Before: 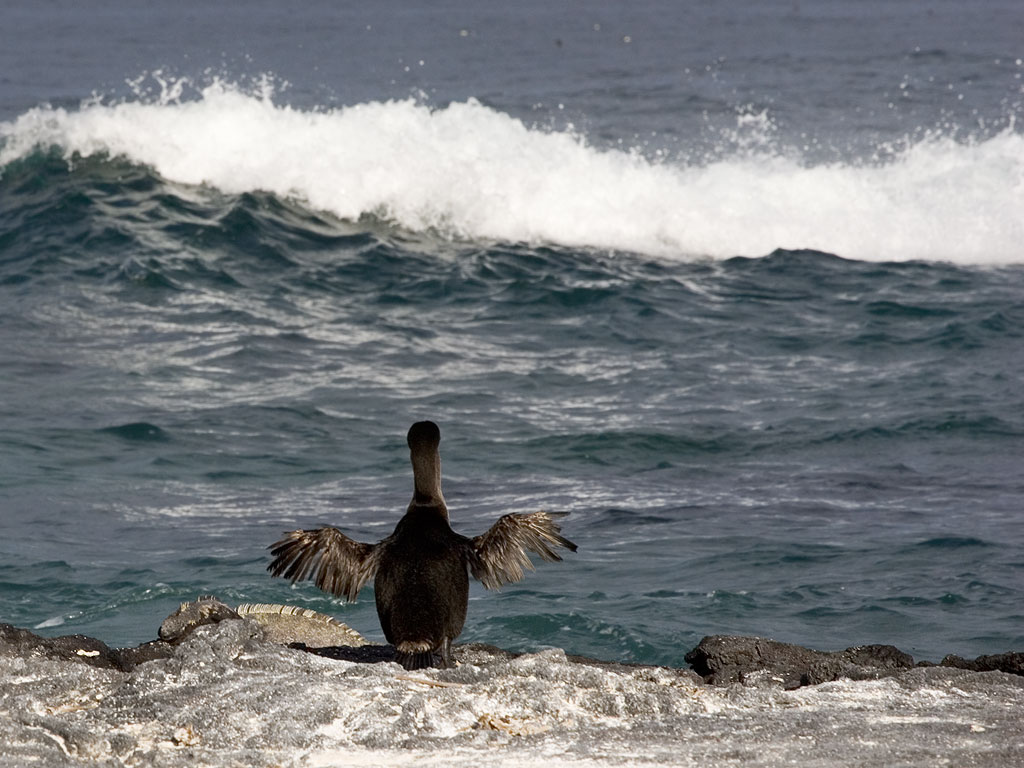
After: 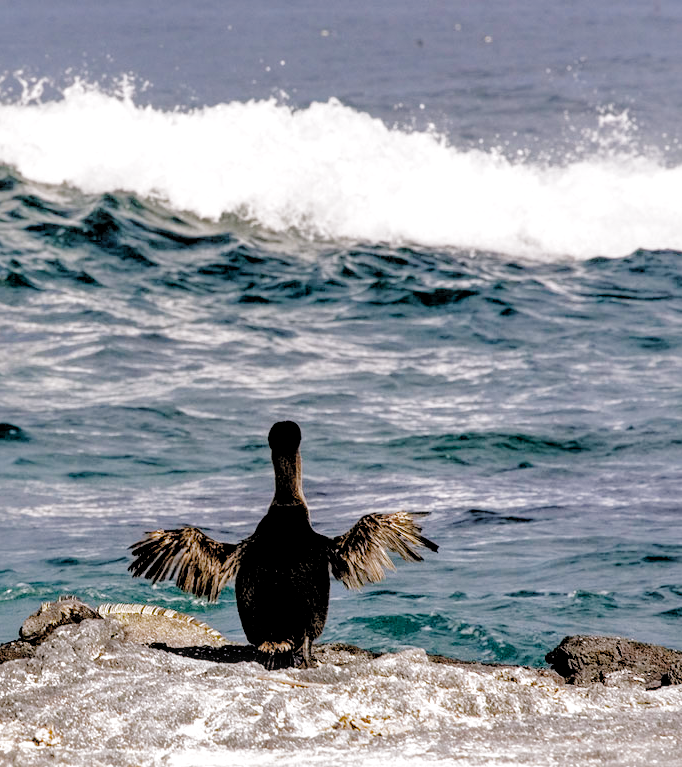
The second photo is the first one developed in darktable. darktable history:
contrast brightness saturation: brightness 0.282
crop and rotate: left 13.669%, right 19.662%
exposure: exposure 0.492 EV, compensate highlight preservation false
filmic rgb: black relative exposure -3.86 EV, white relative exposure 3.48 EV, threshold 5.94 EV, hardness 2.62, contrast 1.103, preserve chrominance no, color science v5 (2021), iterations of high-quality reconstruction 0, enable highlight reconstruction true
shadows and highlights: shadows 40.32, highlights -59.96
color balance rgb: highlights gain › chroma 1.48%, highlights gain › hue 311.65°, perceptual saturation grading › global saturation 20%, perceptual saturation grading › highlights -25.887%, perceptual saturation grading › shadows 23.996%, global vibrance 16.58%, saturation formula JzAzBz (2021)
local contrast: detail 150%
